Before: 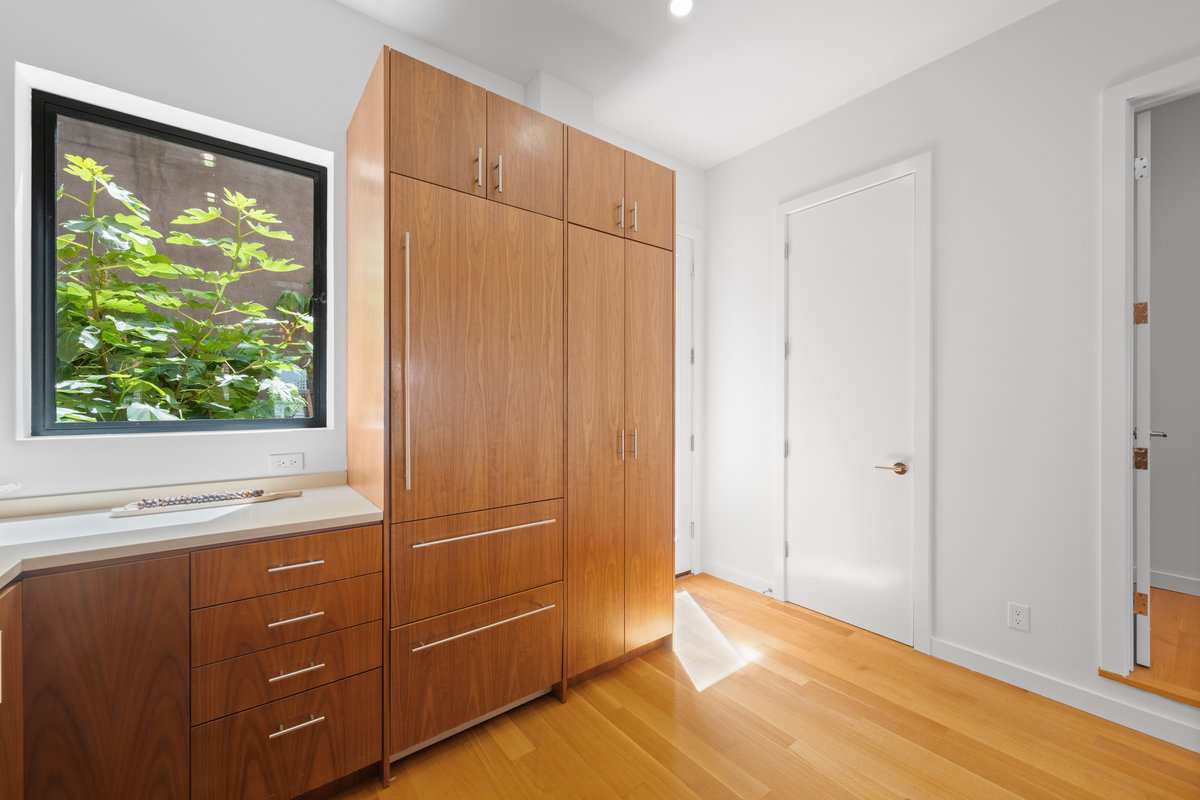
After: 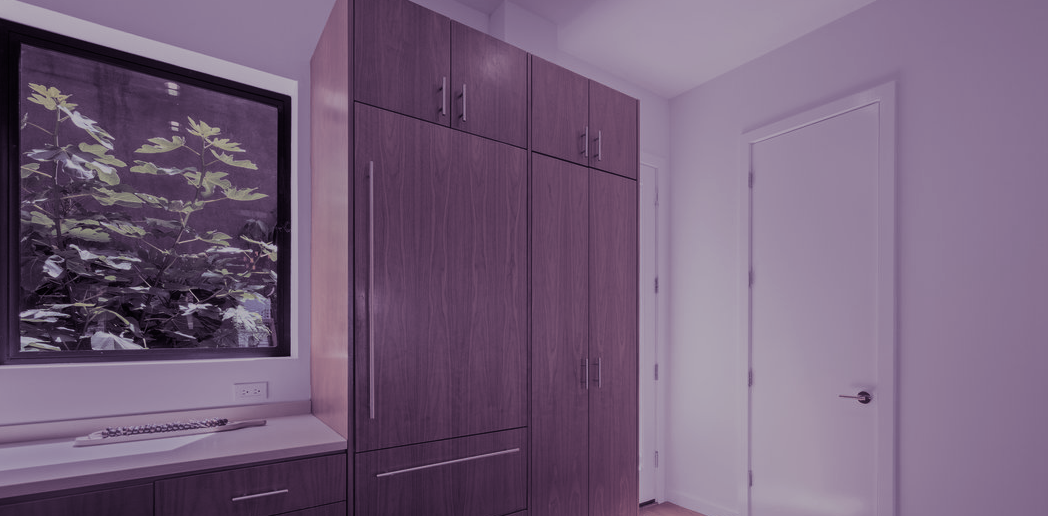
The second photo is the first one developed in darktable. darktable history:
white balance: red 1, blue 1
split-toning: shadows › hue 266.4°, shadows › saturation 0.4, highlights › hue 61.2°, highlights › saturation 0.3, compress 0%
crop: left 3.015%, top 8.969%, right 9.647%, bottom 26.457%
exposure: black level correction 0, exposure 0.7 EV, compensate exposure bias true, compensate highlight preservation false
contrast brightness saturation: contrast 0.18, saturation 0.3
